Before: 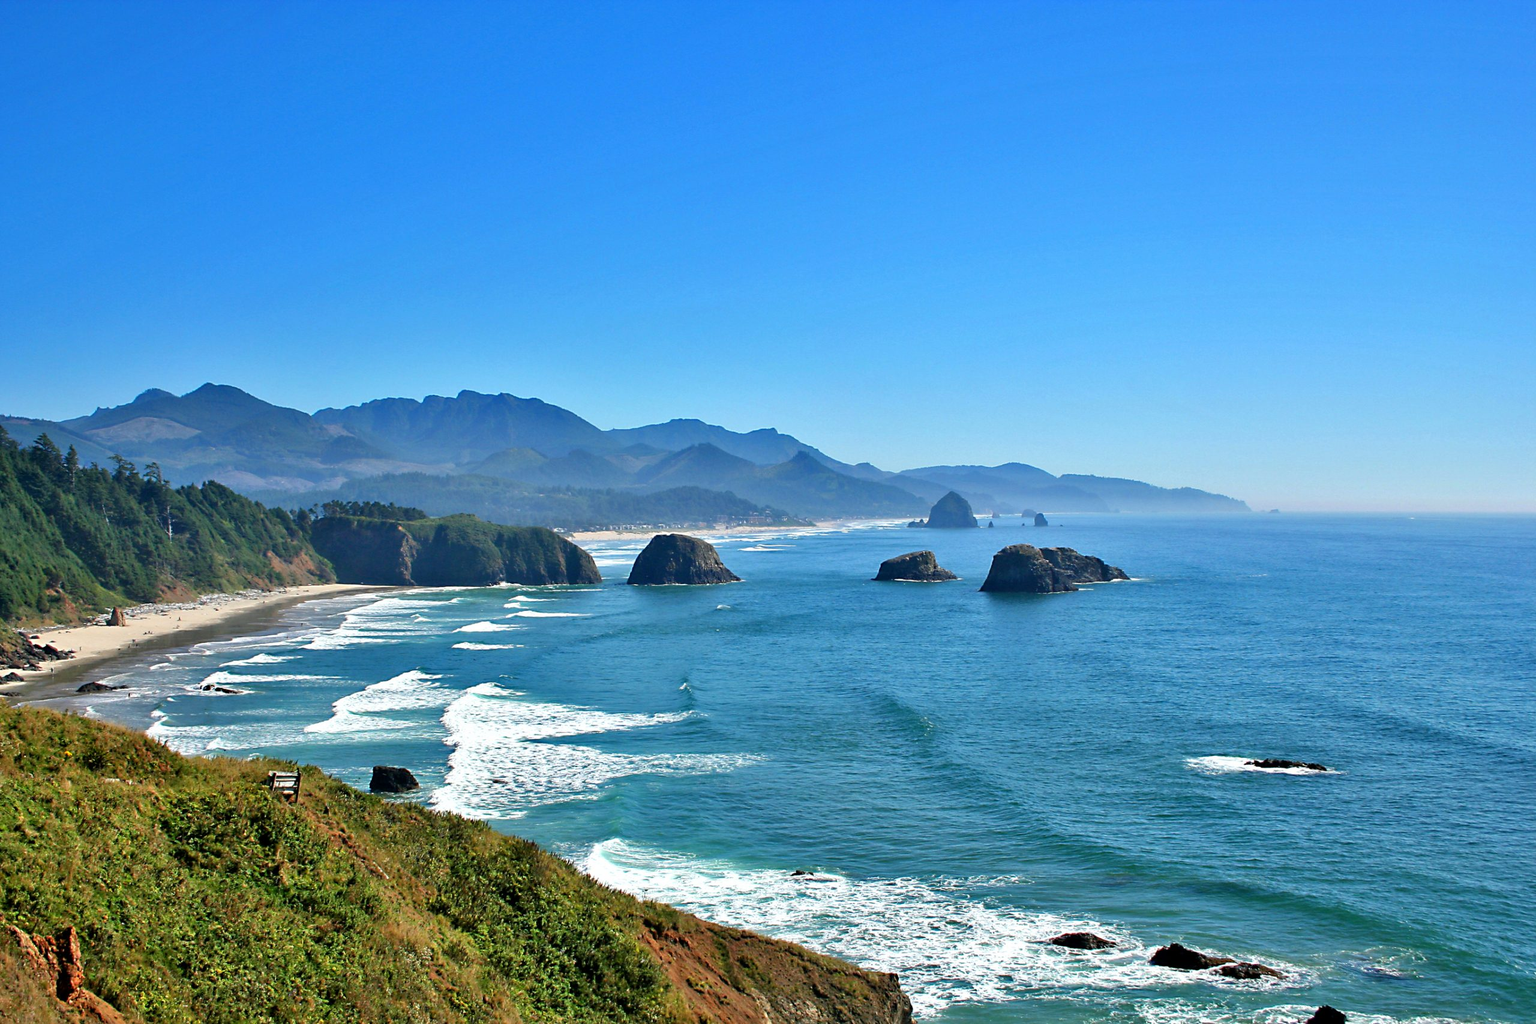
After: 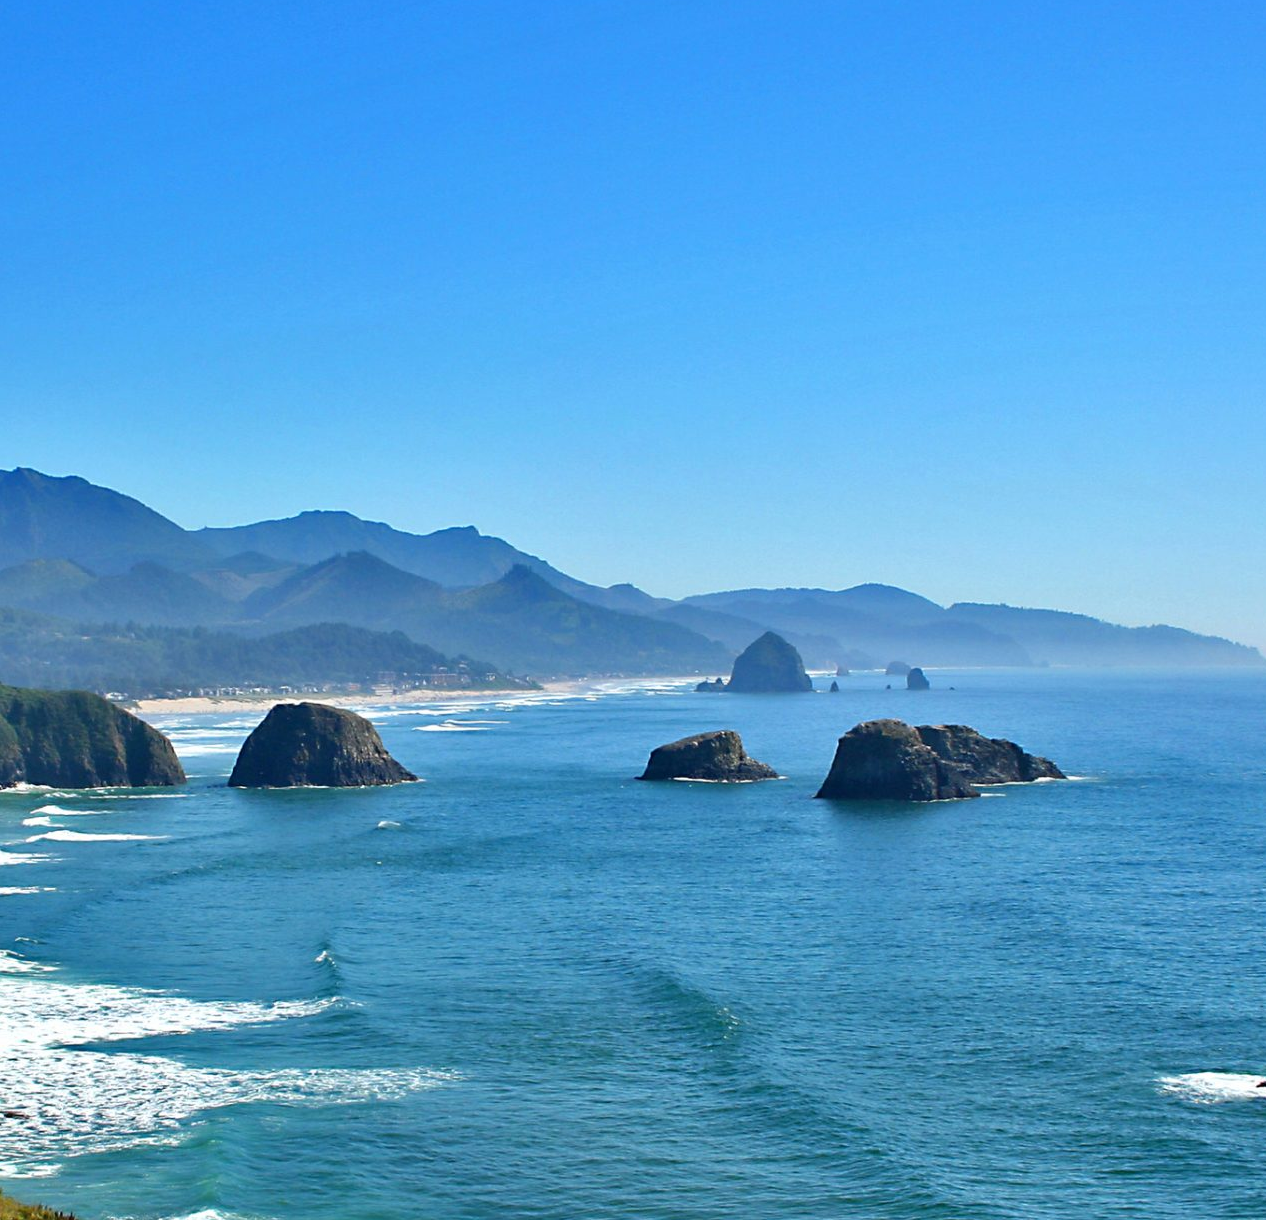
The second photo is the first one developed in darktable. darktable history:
crop: left 31.928%, top 10.998%, right 18.602%, bottom 17.478%
